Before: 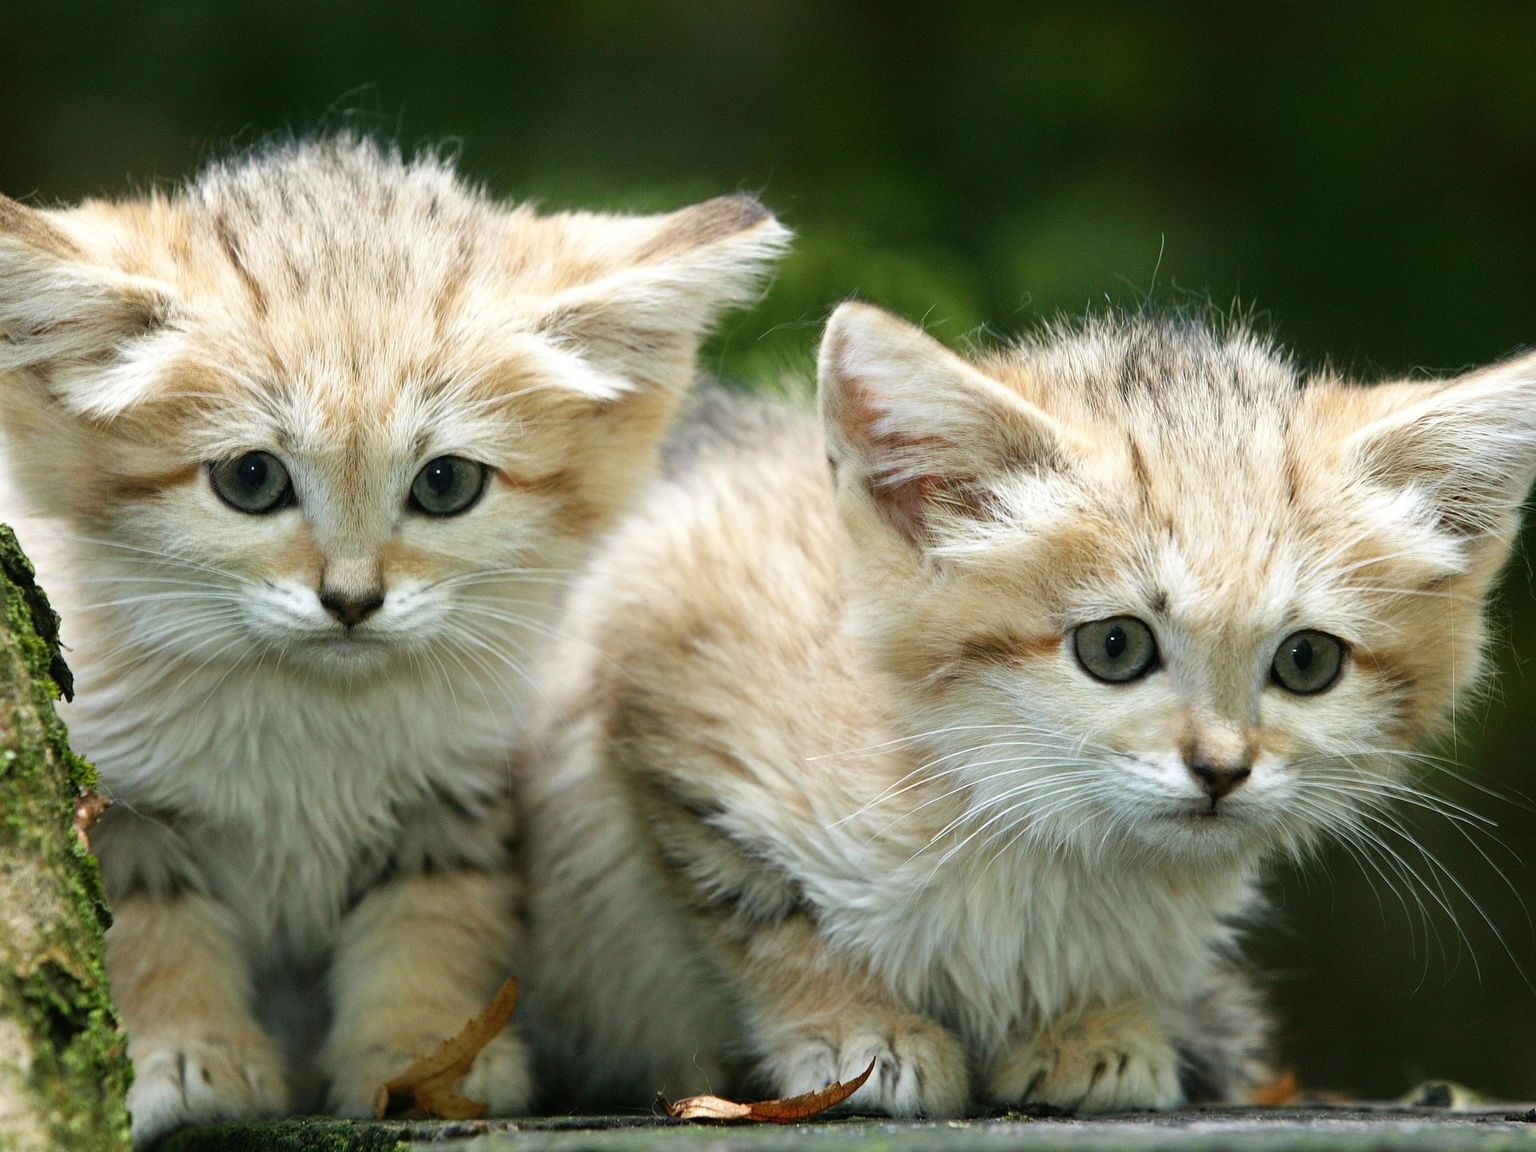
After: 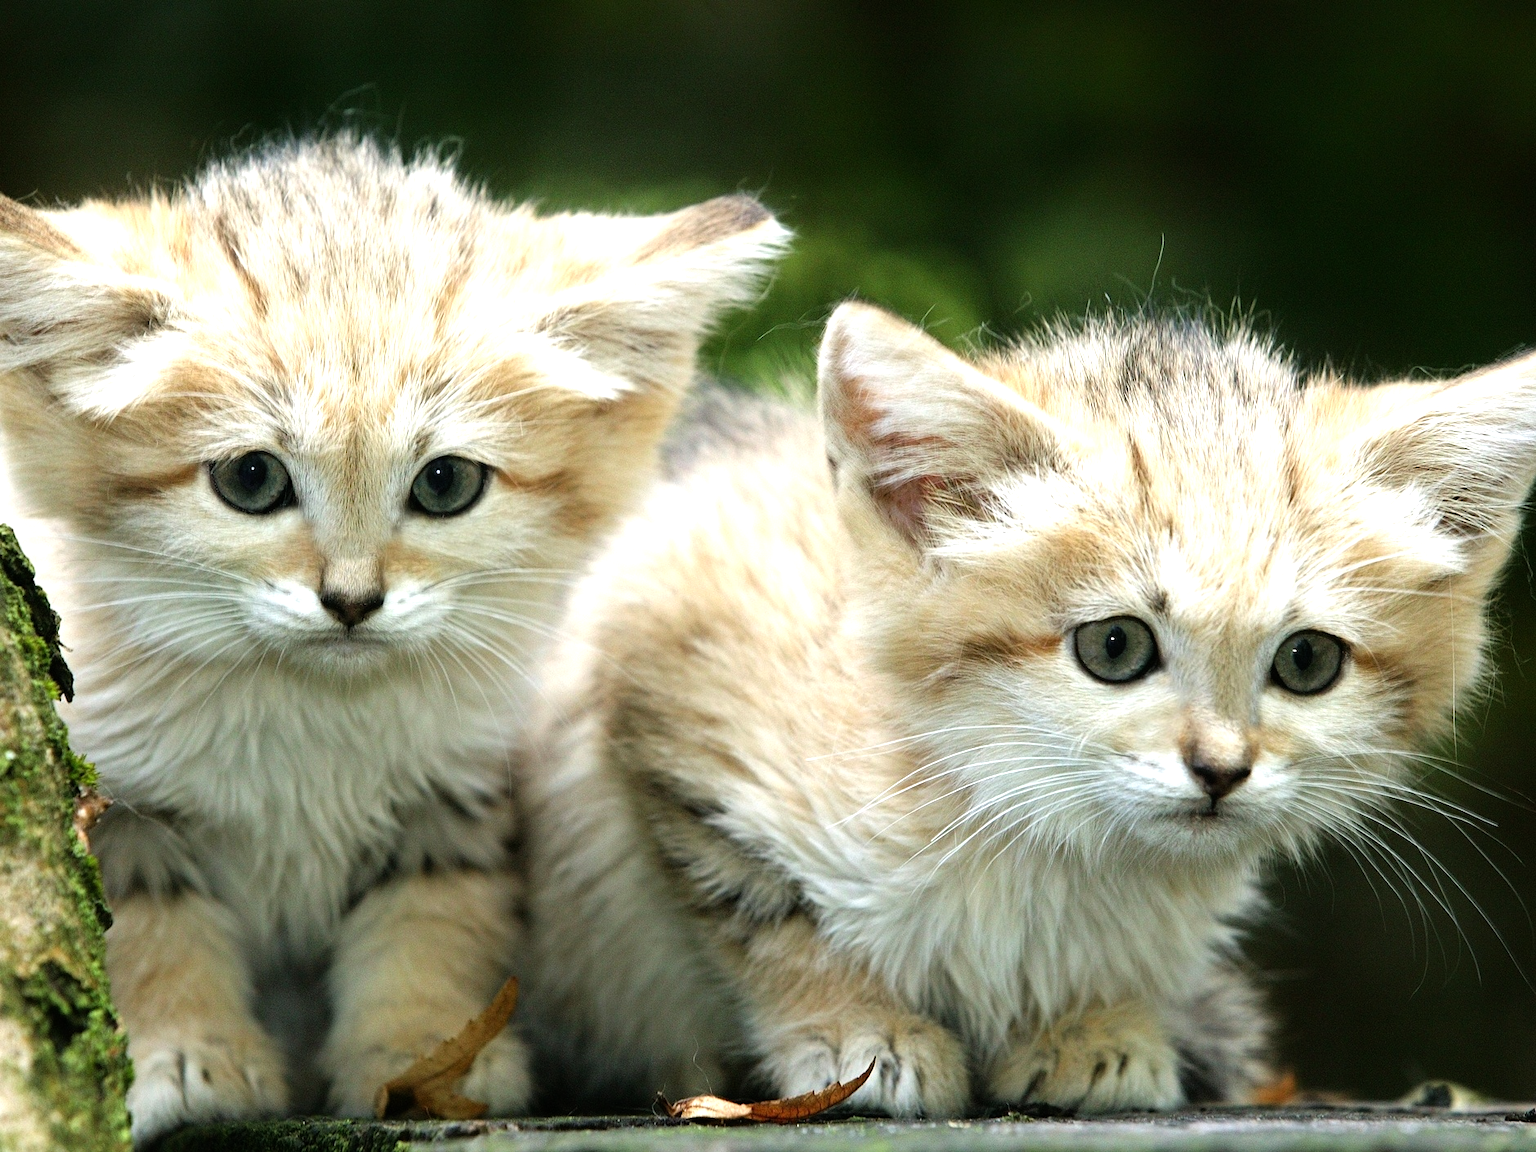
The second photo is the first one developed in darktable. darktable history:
tone equalizer: -8 EV -0.759 EV, -7 EV -0.692 EV, -6 EV -0.588 EV, -5 EV -0.384 EV, -3 EV 0.368 EV, -2 EV 0.6 EV, -1 EV 0.69 EV, +0 EV 0.744 EV
exposure: exposure -0.215 EV, compensate highlight preservation false
